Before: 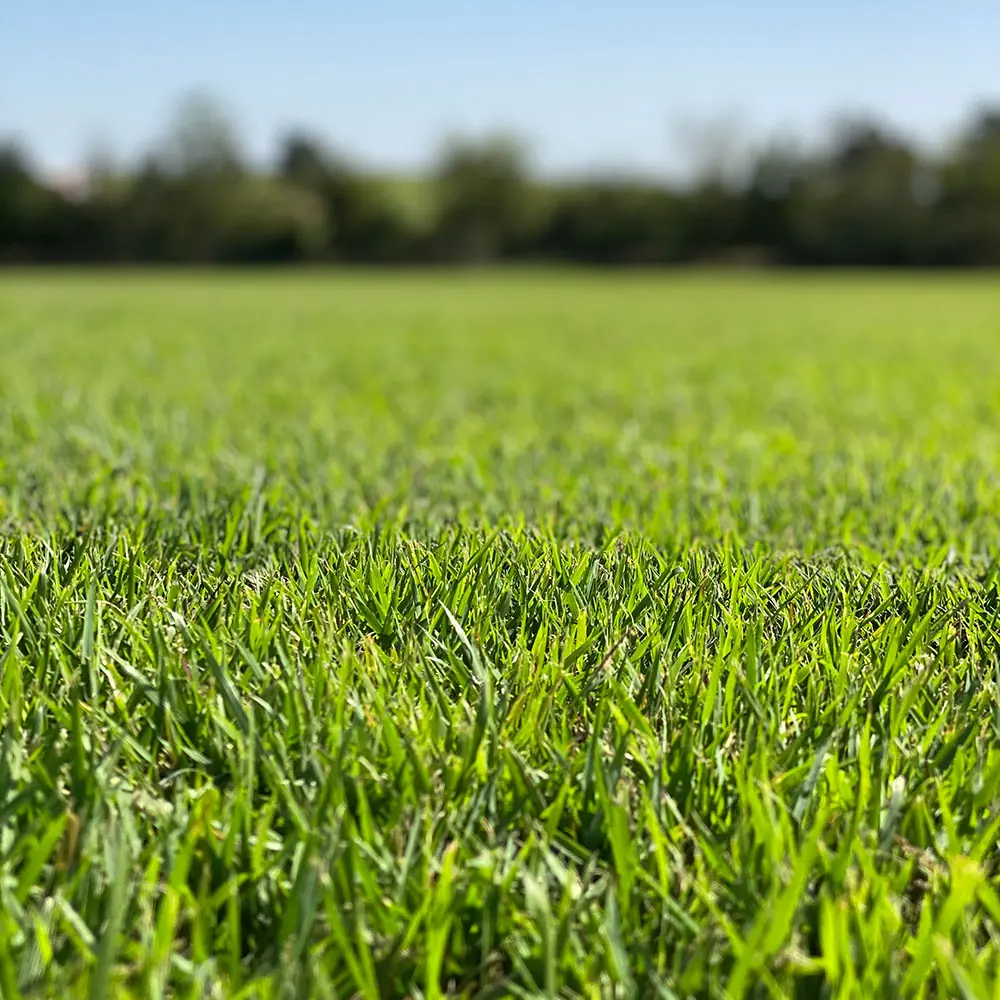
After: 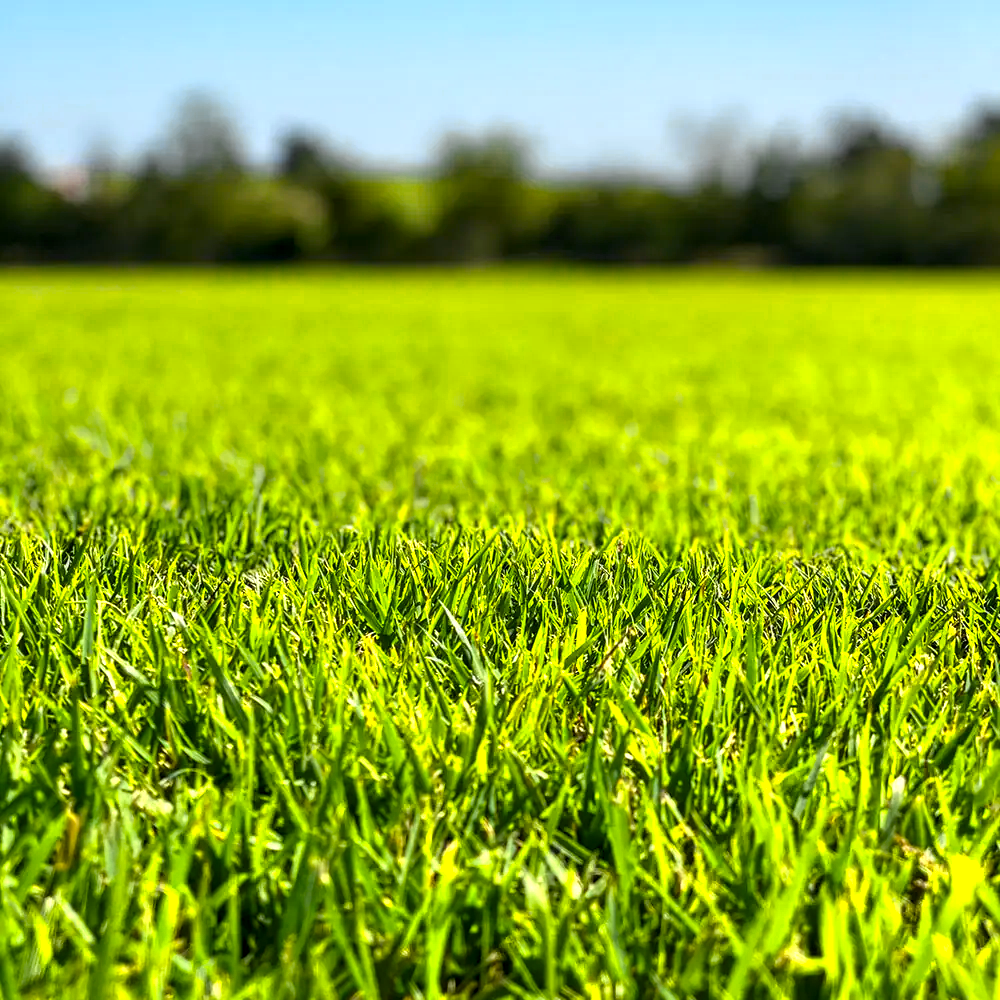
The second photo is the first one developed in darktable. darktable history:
local contrast: detail 130%
color balance rgb: linear chroma grading › global chroma 15%, perceptual saturation grading › global saturation 30%
color zones: curves: ch0 [(0.004, 0.305) (0.261, 0.623) (0.389, 0.399) (0.708, 0.571) (0.947, 0.34)]; ch1 [(0.025, 0.645) (0.229, 0.584) (0.326, 0.551) (0.484, 0.262) (0.757, 0.643)]
